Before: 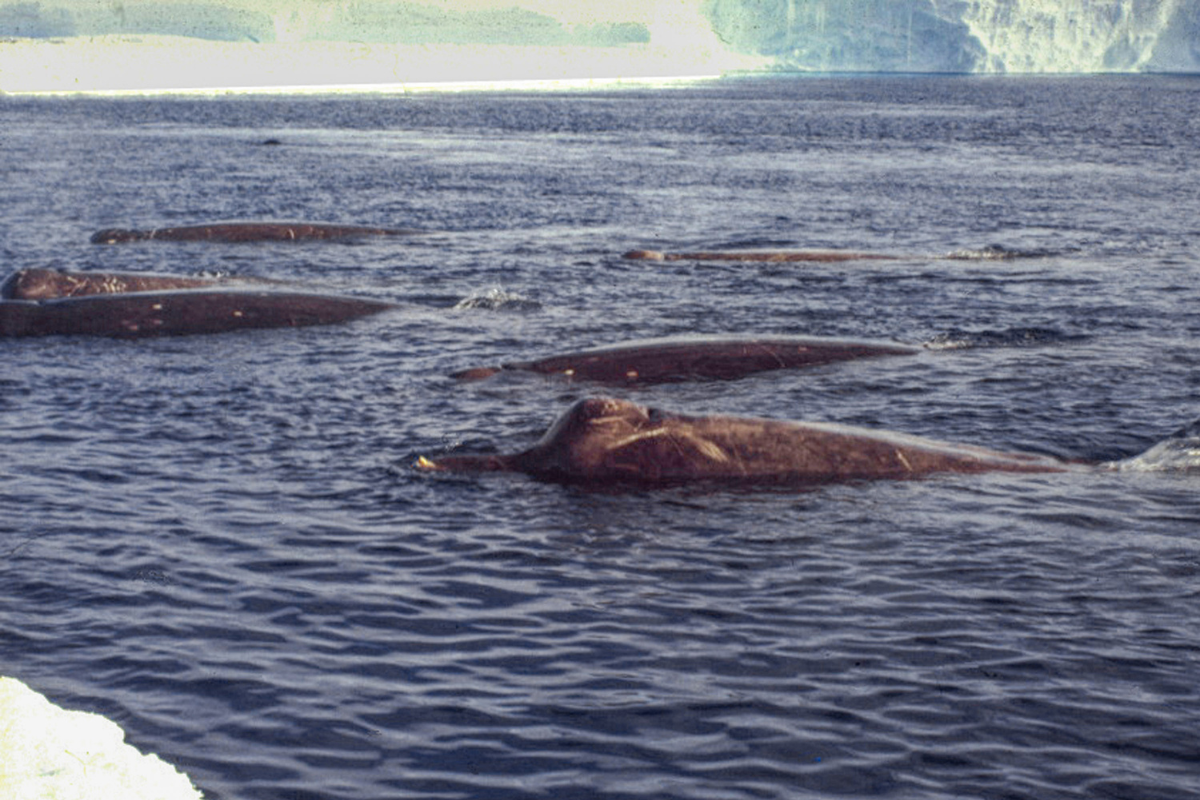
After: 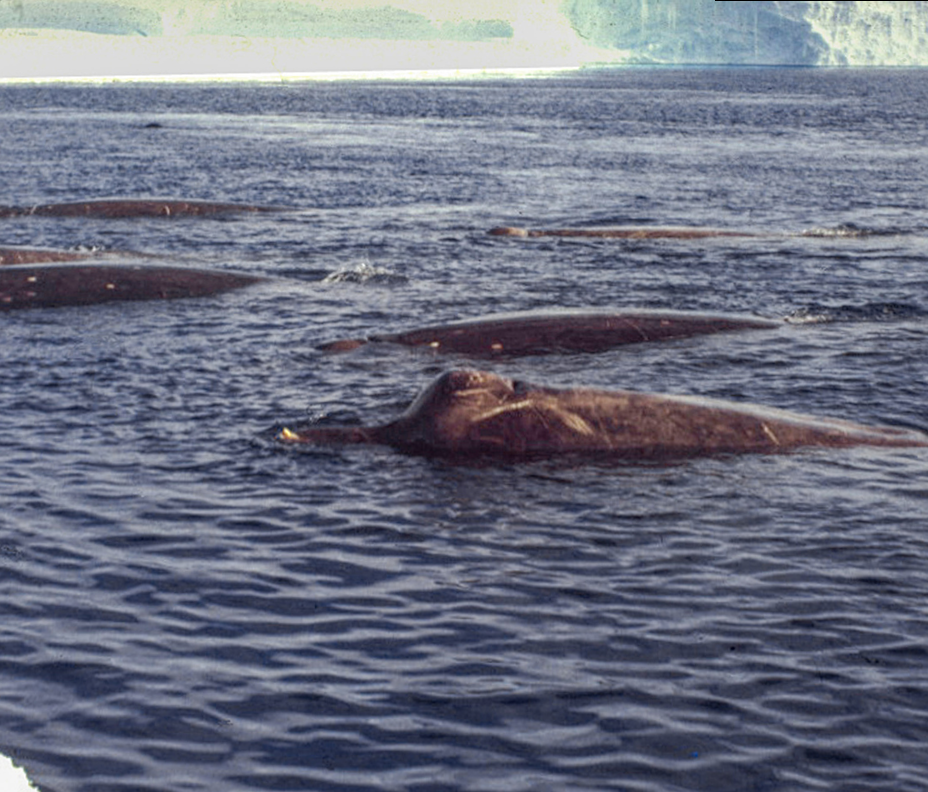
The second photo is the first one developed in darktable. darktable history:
rotate and perspective: rotation 0.215°, lens shift (vertical) -0.139, crop left 0.069, crop right 0.939, crop top 0.002, crop bottom 0.996
sharpen: amount 0.2
color correction: saturation 0.98
crop: left 8.026%, right 7.374%
